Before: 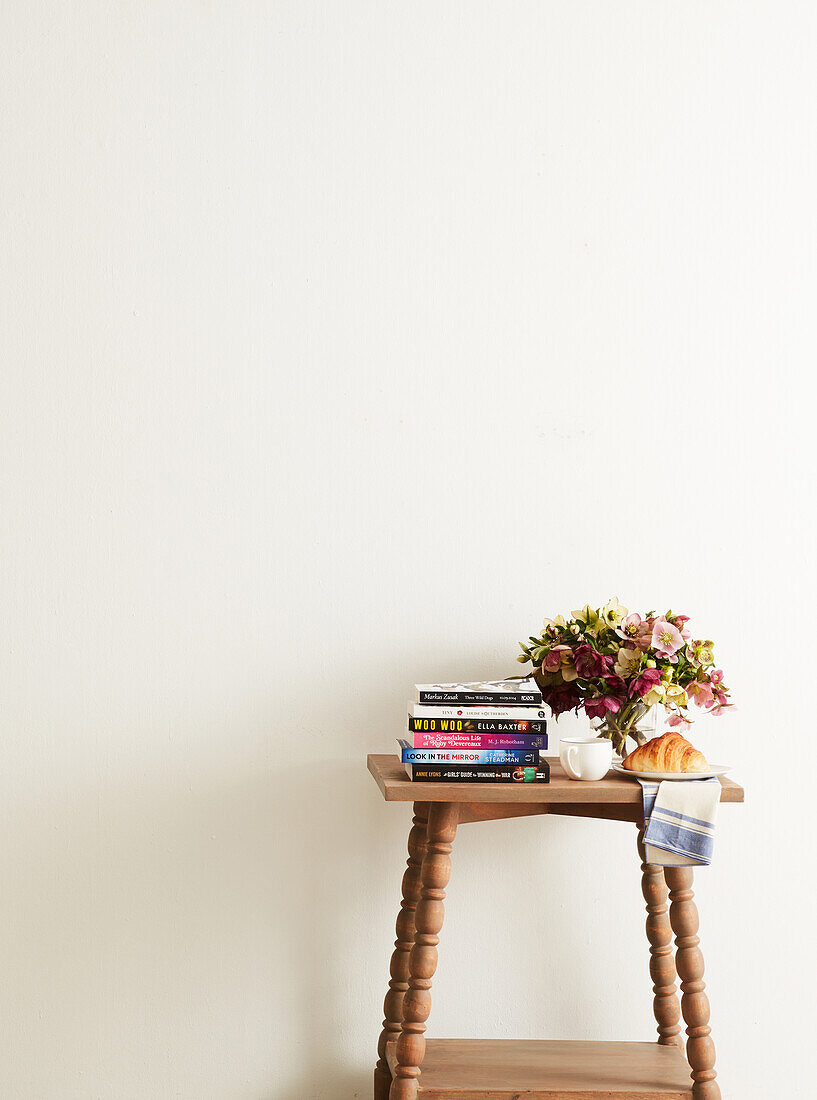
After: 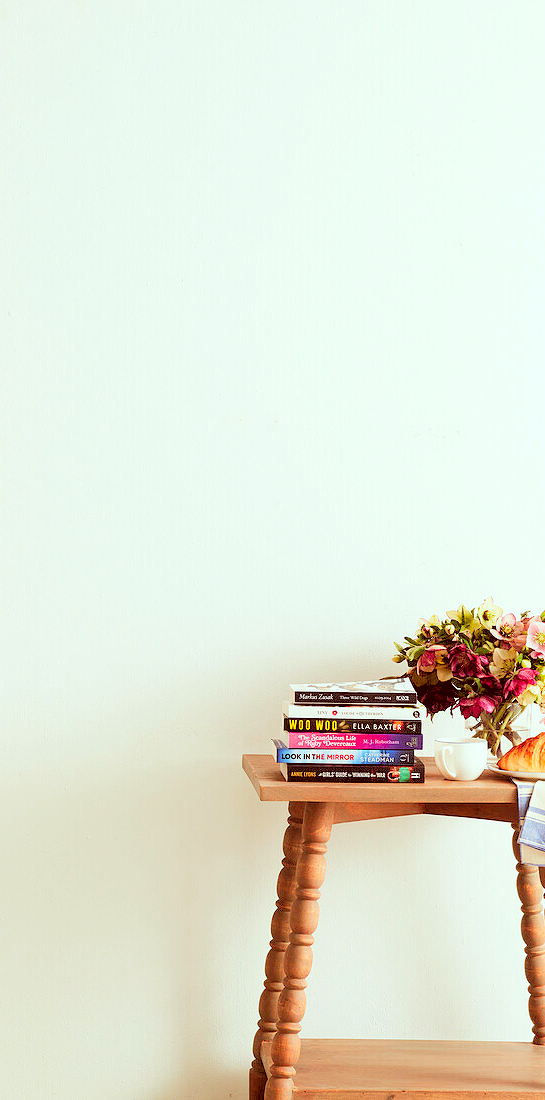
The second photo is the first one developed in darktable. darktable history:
color correction: highlights a* -7.08, highlights b* -0.176, shadows a* 20.49, shadows b* 11.13
levels: levels [0.093, 0.434, 0.988]
crop: left 15.409%, right 17.803%
